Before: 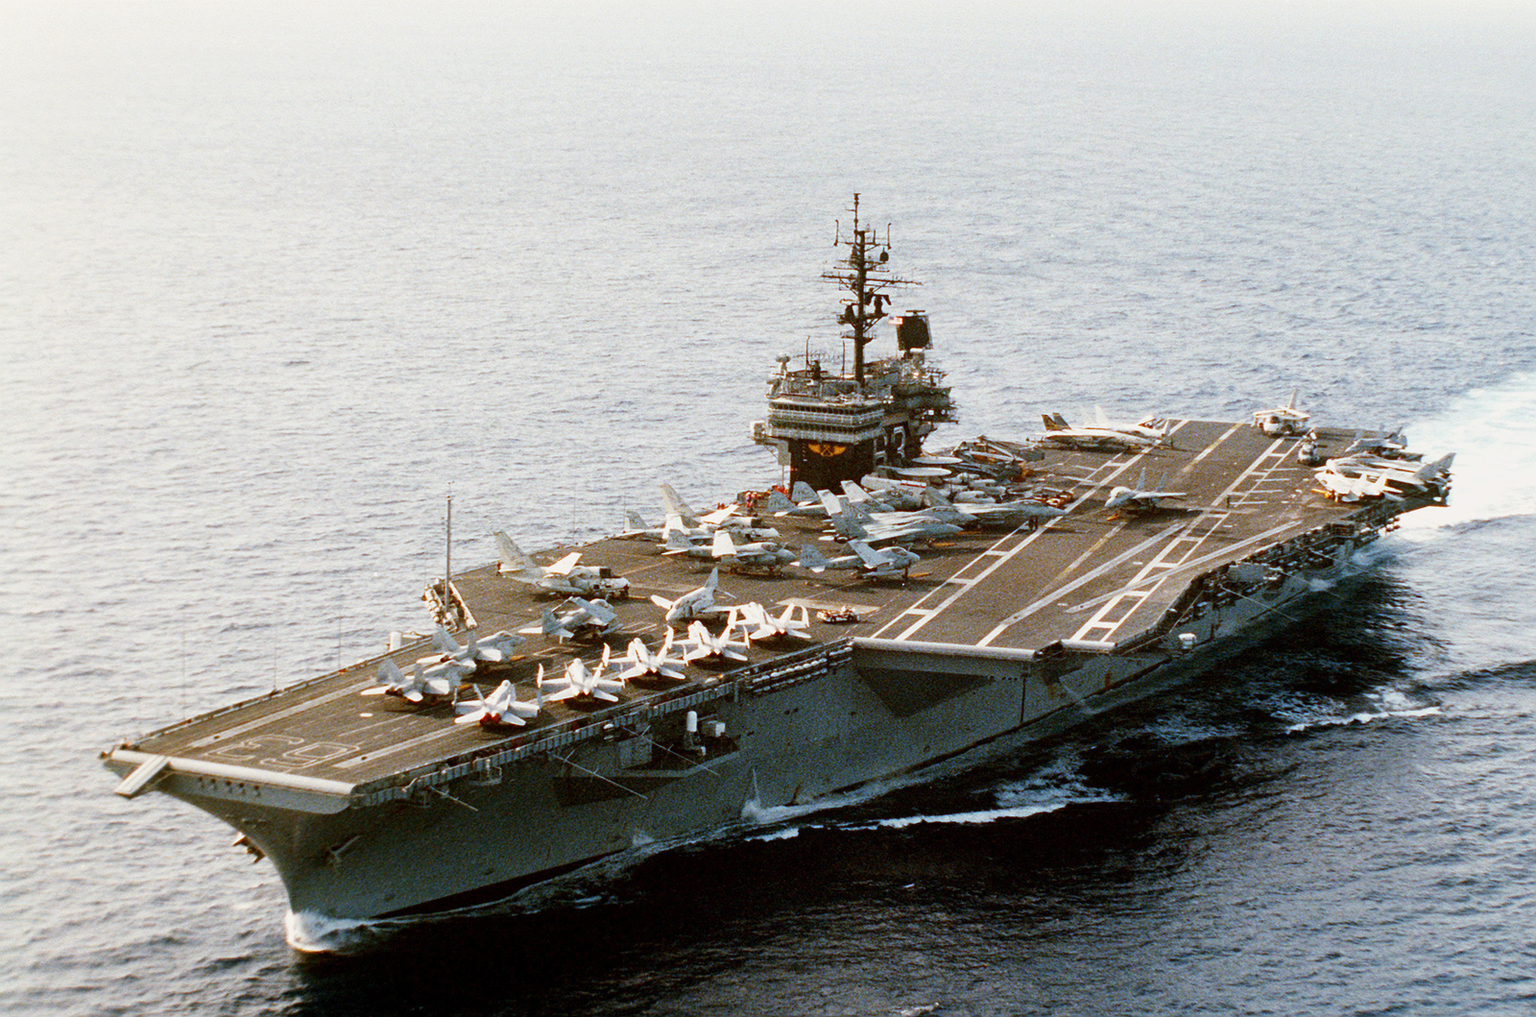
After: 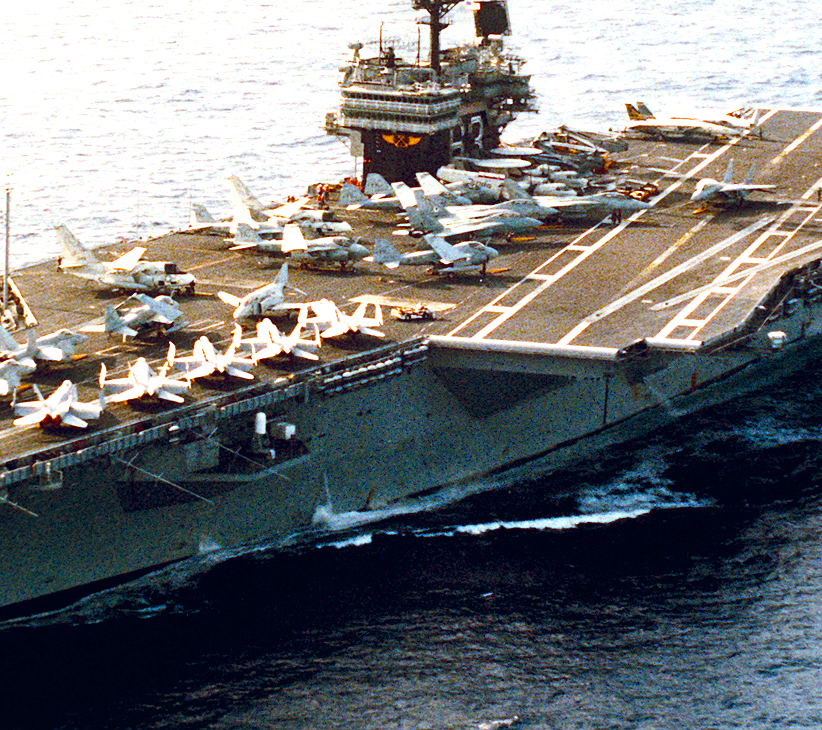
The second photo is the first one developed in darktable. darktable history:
exposure: black level correction 0, exposure 0.498 EV, compensate highlight preservation false
color zones: curves: ch0 [(0, 0.558) (0.143, 0.559) (0.286, 0.529) (0.429, 0.505) (0.571, 0.5) (0.714, 0.5) (0.857, 0.5) (1, 0.558)]; ch1 [(0, 0.469) (0.01, 0.469) (0.12, 0.446) (0.248, 0.469) (0.5, 0.5) (0.748, 0.5) (0.99, 0.469) (1, 0.469)]
tone equalizer: -7 EV 0.181 EV, -6 EV 0.131 EV, -5 EV 0.07 EV, -4 EV 0.068 EV, -2 EV -0.019 EV, -1 EV -0.053 EV, +0 EV -0.086 EV
crop and rotate: left 28.779%, top 31.015%, right 19.835%
color balance rgb: global offset › luminance 0.395%, global offset › chroma 0.203%, global offset › hue 255.53°, perceptual saturation grading › global saturation 25.771%, perceptual brilliance grading › highlights 13.509%, perceptual brilliance grading › mid-tones 8.514%, perceptual brilliance grading › shadows -16.785%, global vibrance 16.147%, saturation formula JzAzBz (2021)
color correction: highlights b* 2.96
